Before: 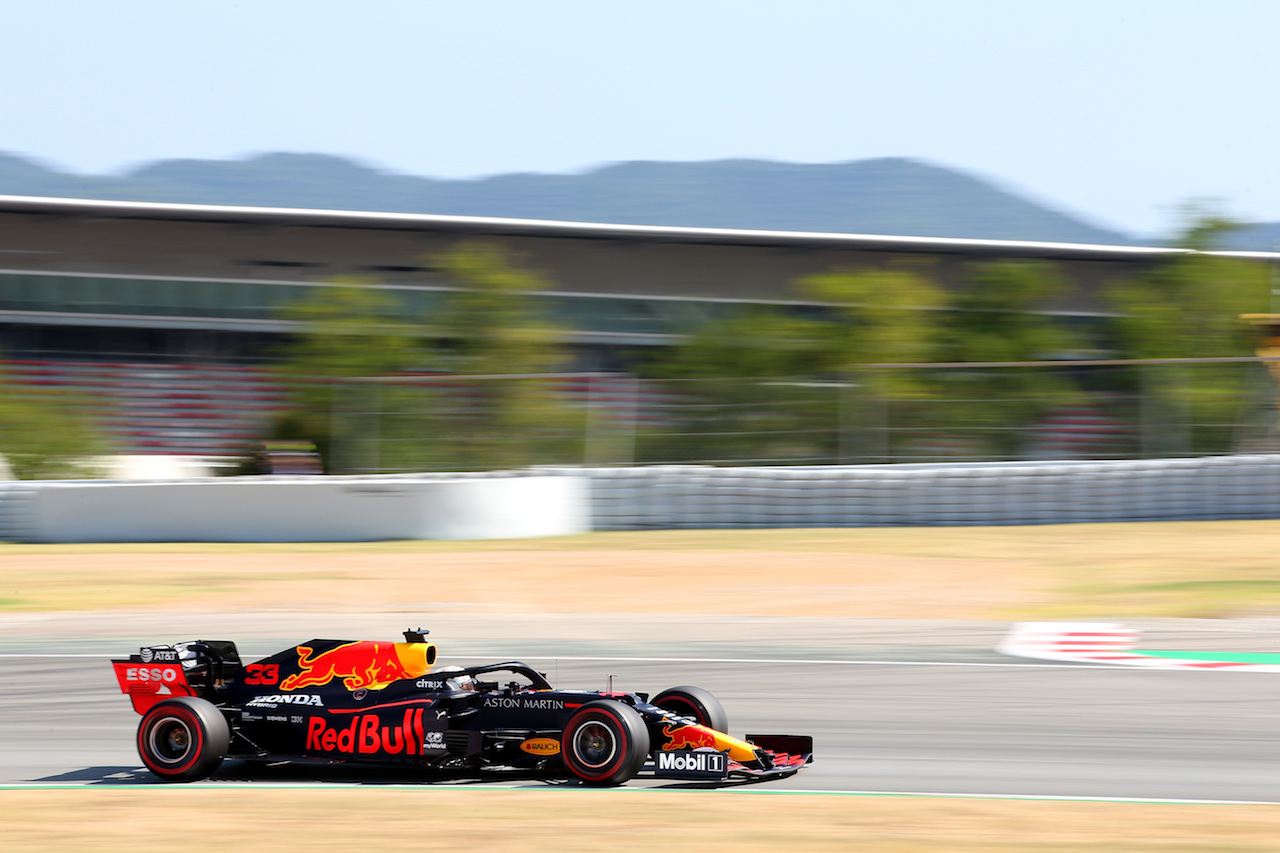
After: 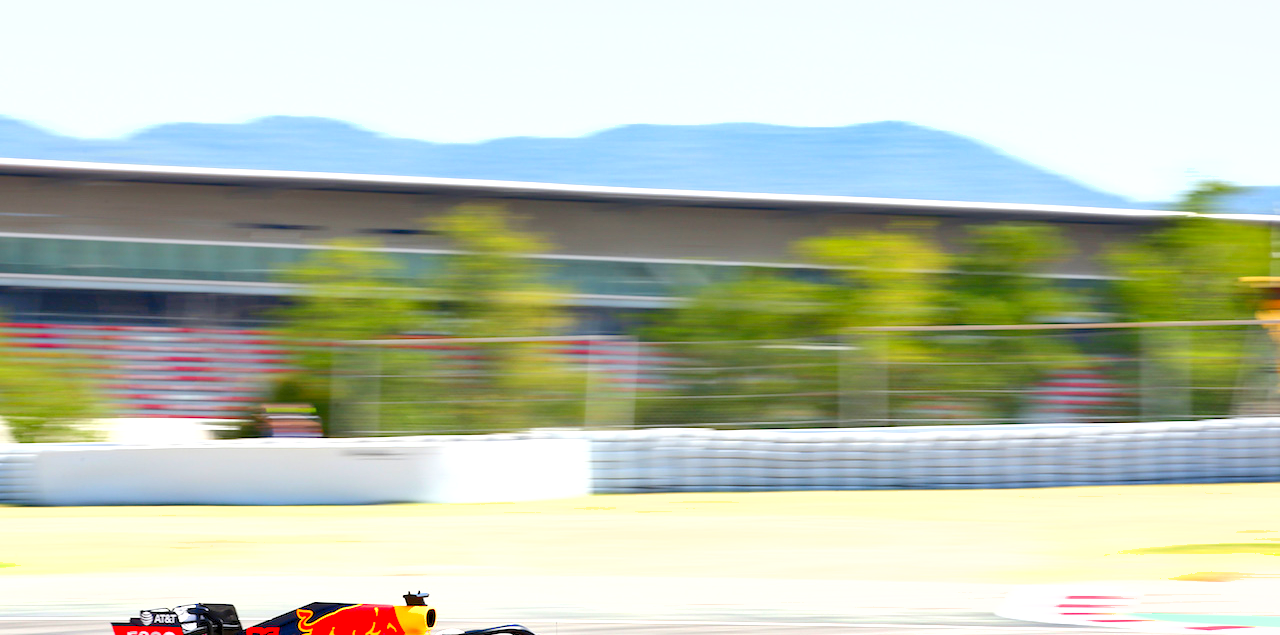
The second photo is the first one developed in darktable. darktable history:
exposure: exposure 0.124 EV, compensate highlight preservation false
levels: levels [0.008, 0.318, 0.836]
crop: top 4.342%, bottom 21.125%
shadows and highlights: shadows 6.43, soften with gaussian
